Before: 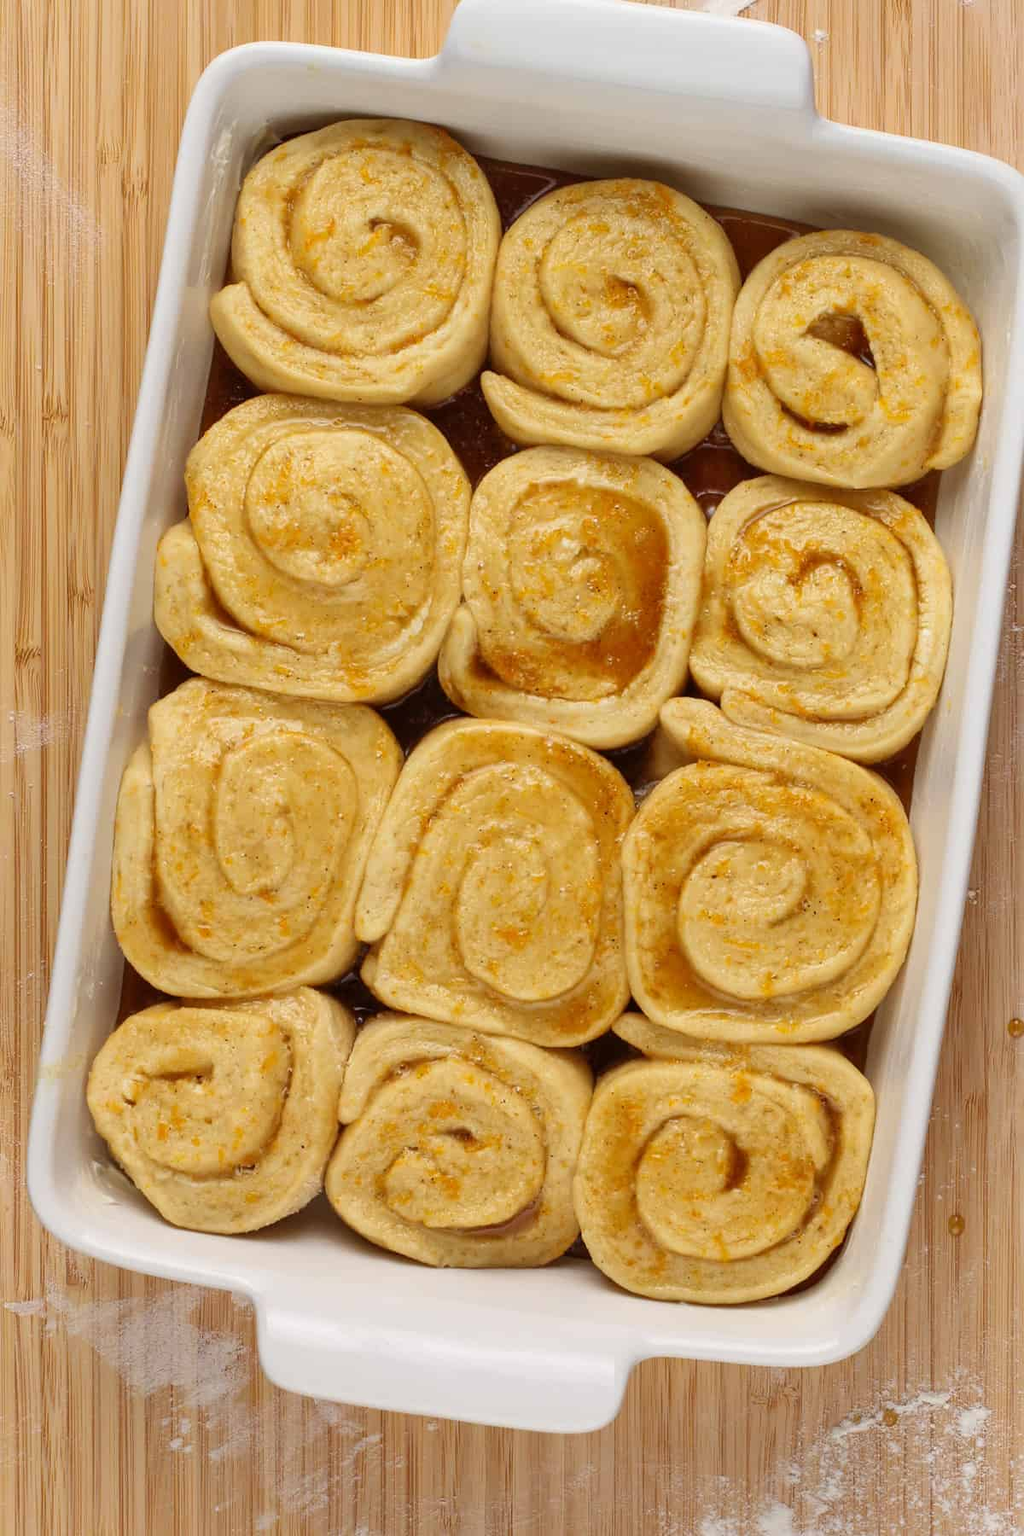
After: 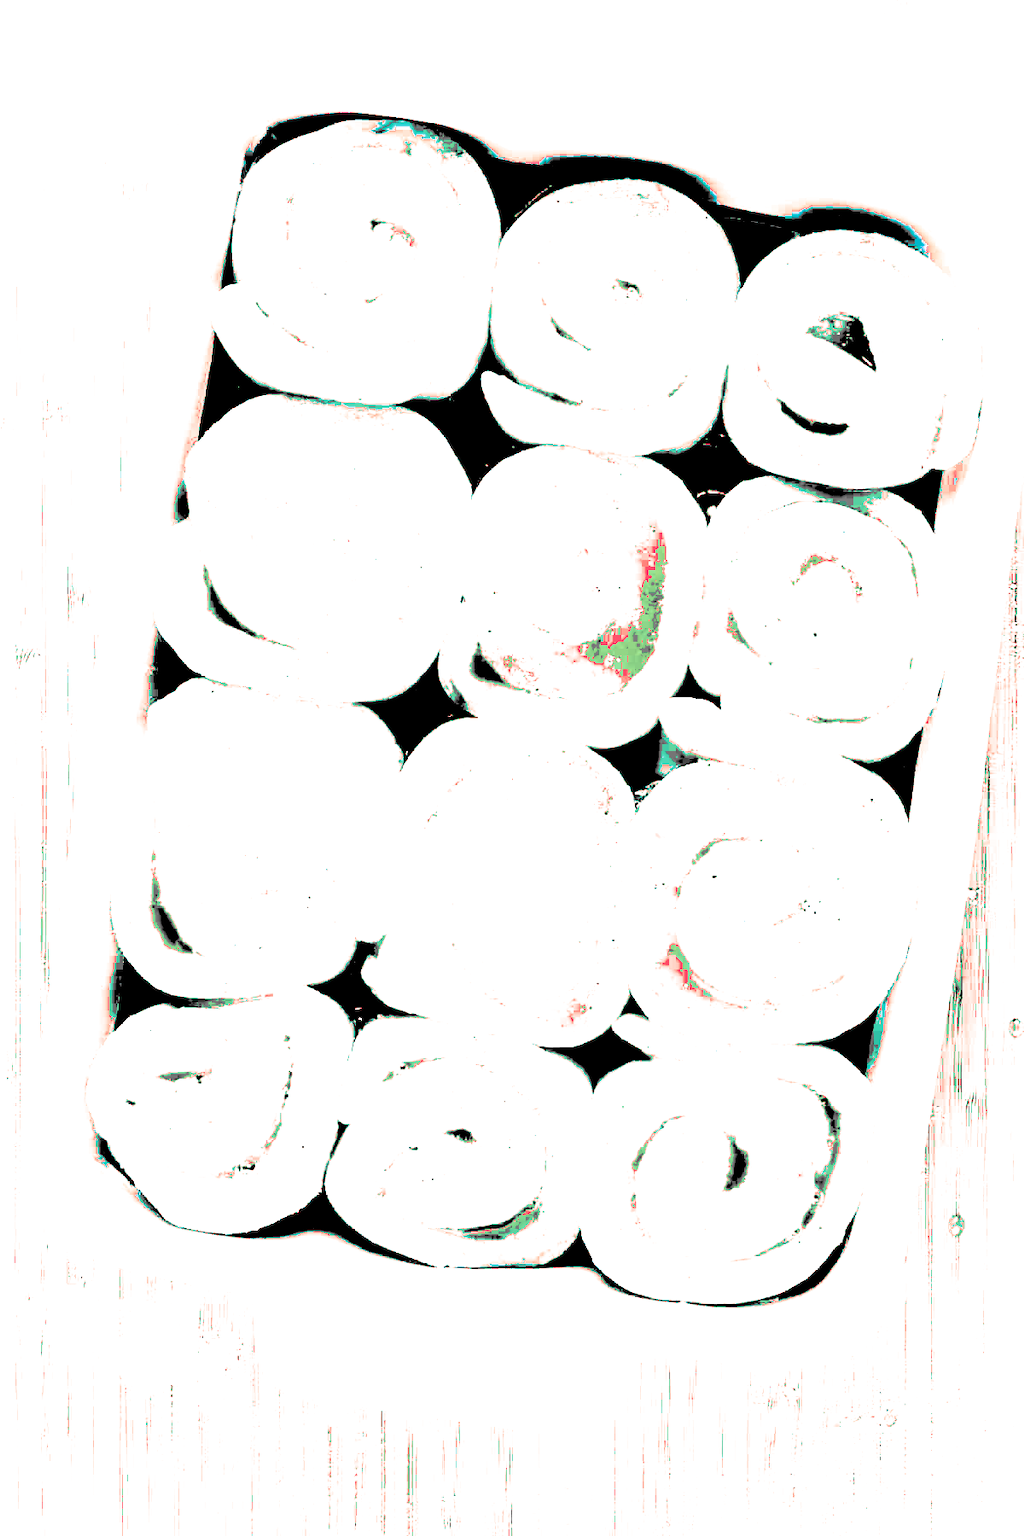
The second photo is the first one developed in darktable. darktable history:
color zones: curves: ch2 [(0, 0.488) (0.143, 0.417) (0.286, 0.212) (0.429, 0.179) (0.571, 0.154) (0.714, 0.415) (0.857, 0.495) (1, 0.488)]
exposure: black level correction 0.1, exposure 3 EV, compensate highlight preservation false
filmic rgb: black relative exposure -5 EV, hardness 2.88, contrast 1.3, highlights saturation mix -30%
